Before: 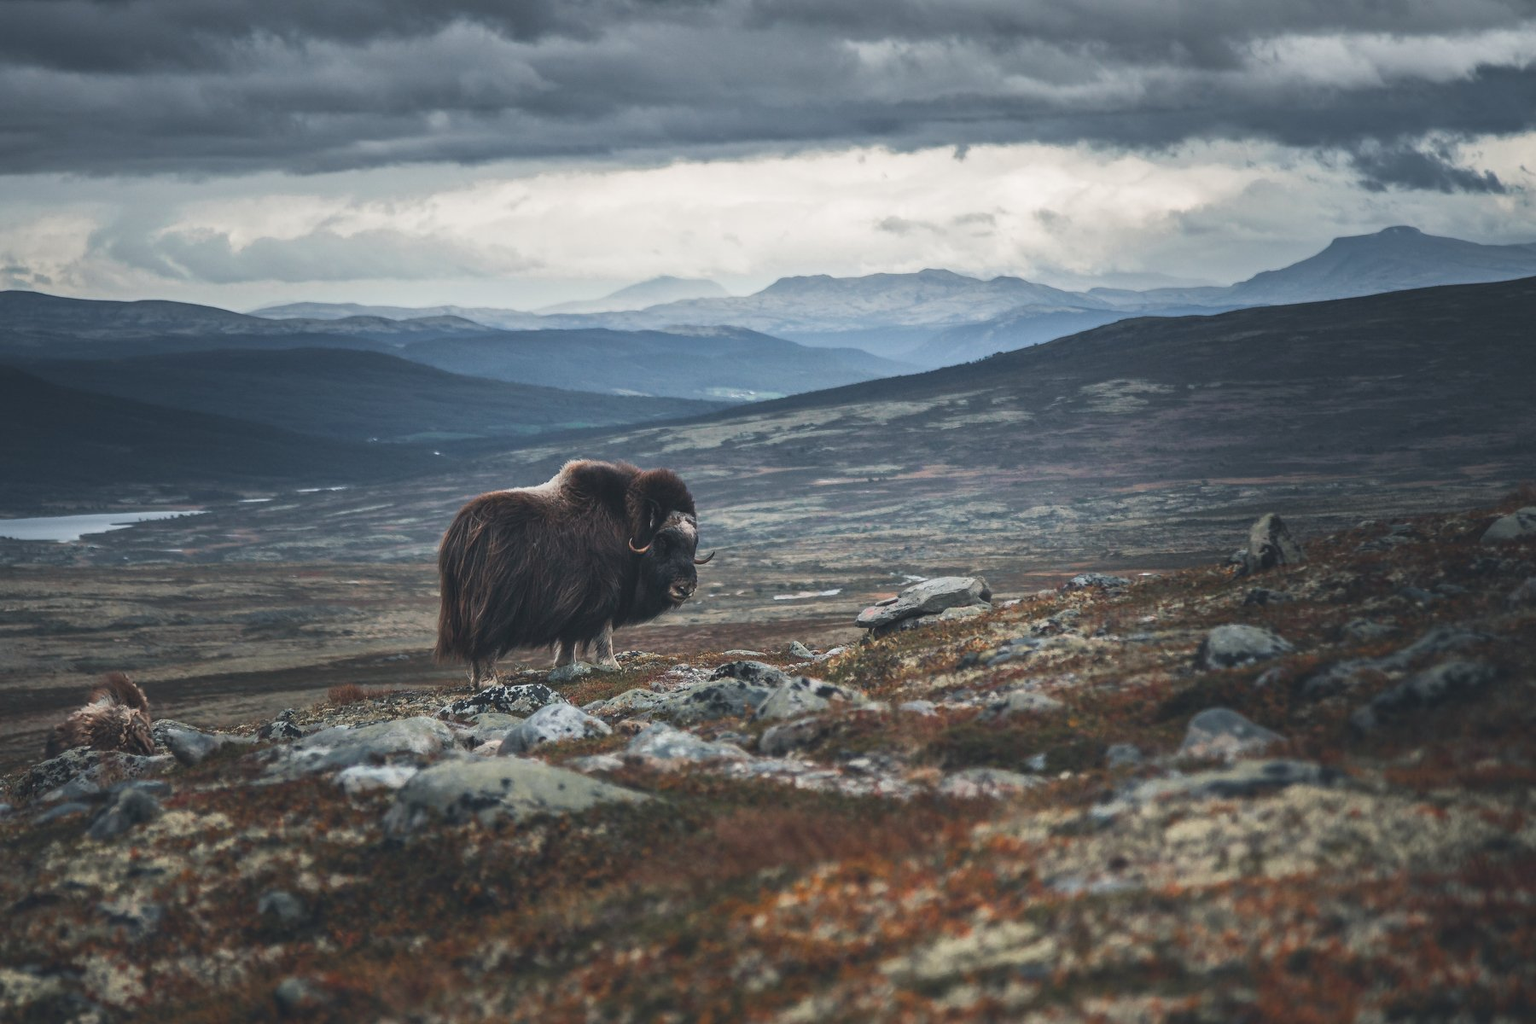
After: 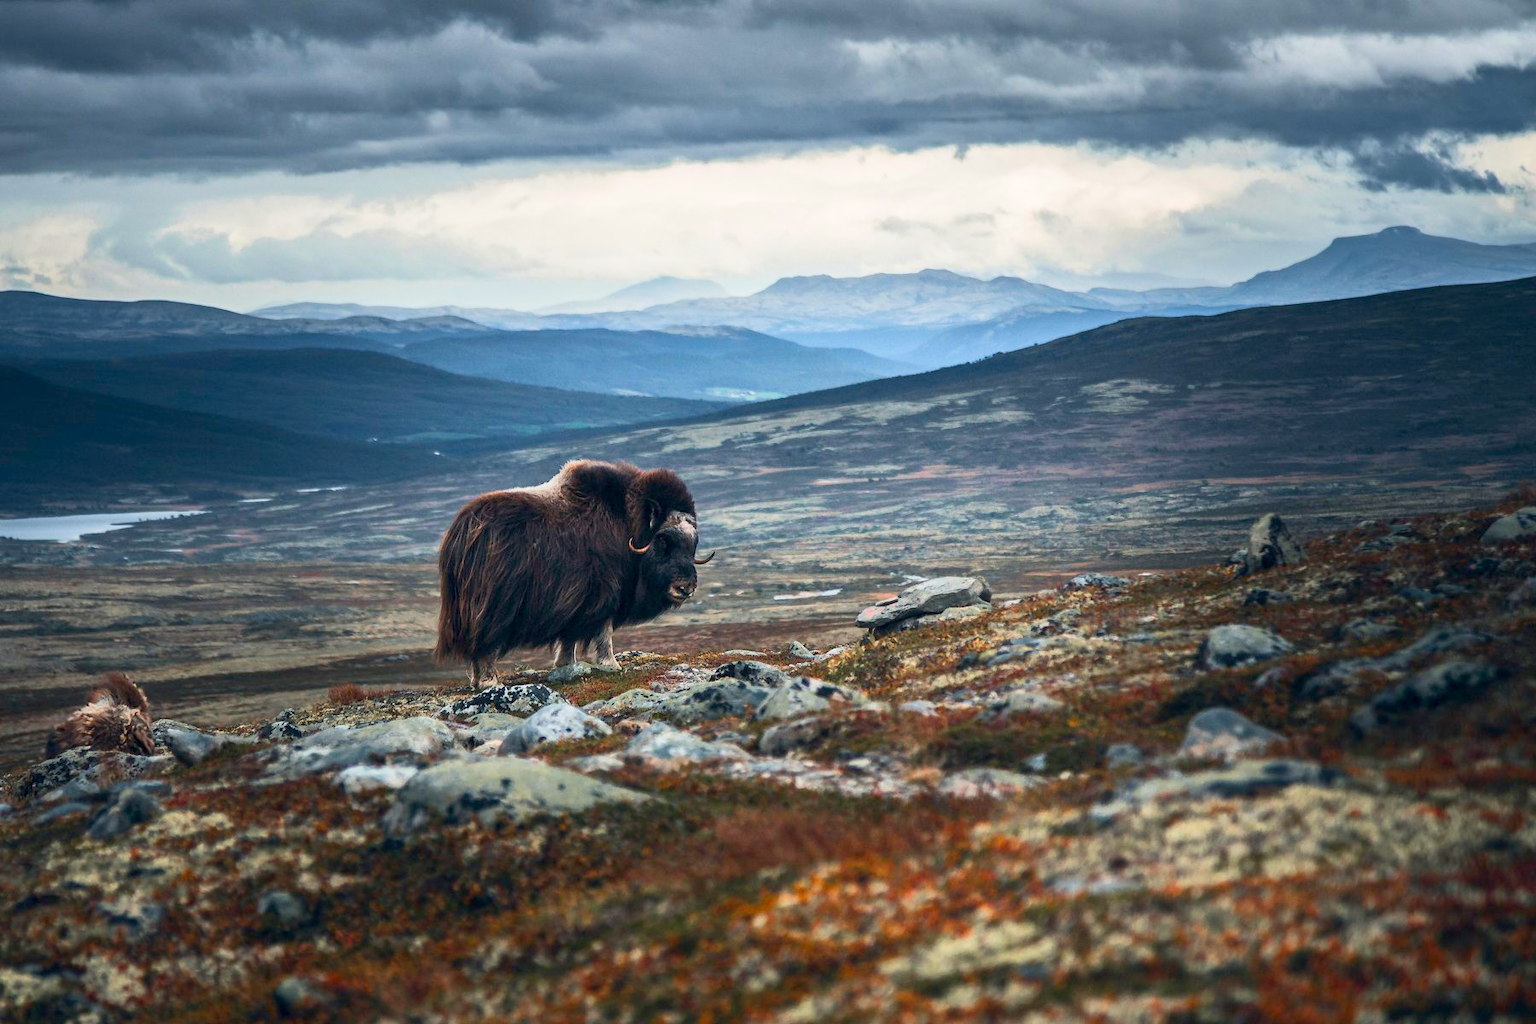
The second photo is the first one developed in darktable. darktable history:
color correction: highlights b* 0.031, saturation 1.28
exposure: black level correction 0.017, exposure -0.005 EV, compensate exposure bias true, compensate highlight preservation false
contrast brightness saturation: contrast 0.203, brightness 0.157, saturation 0.227
